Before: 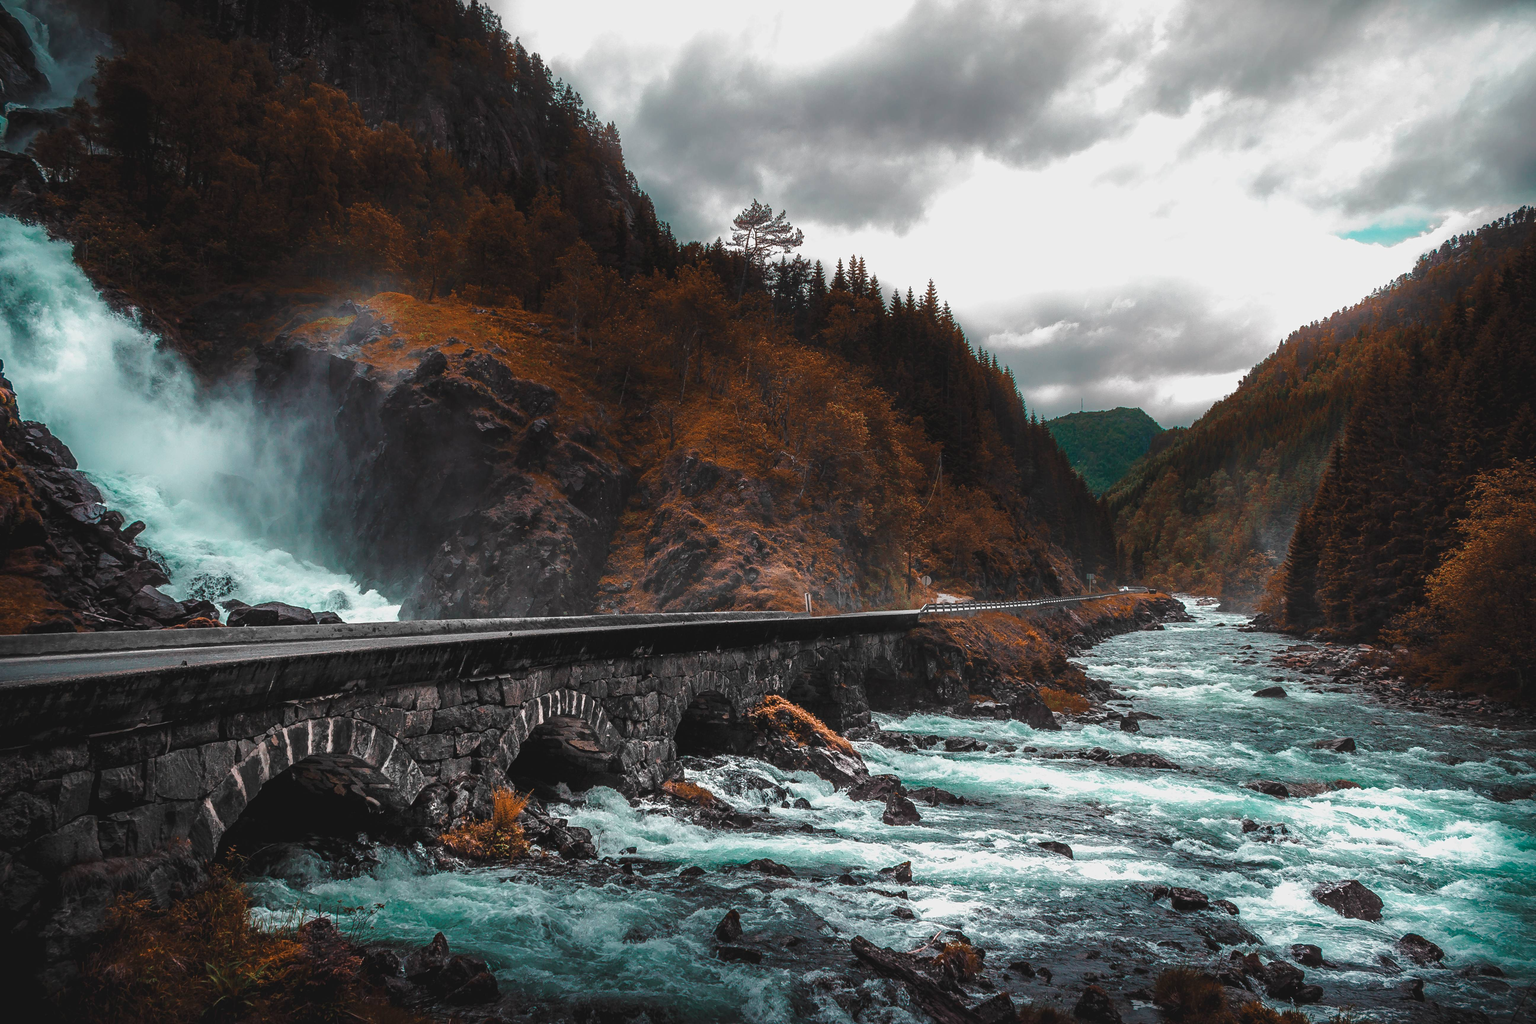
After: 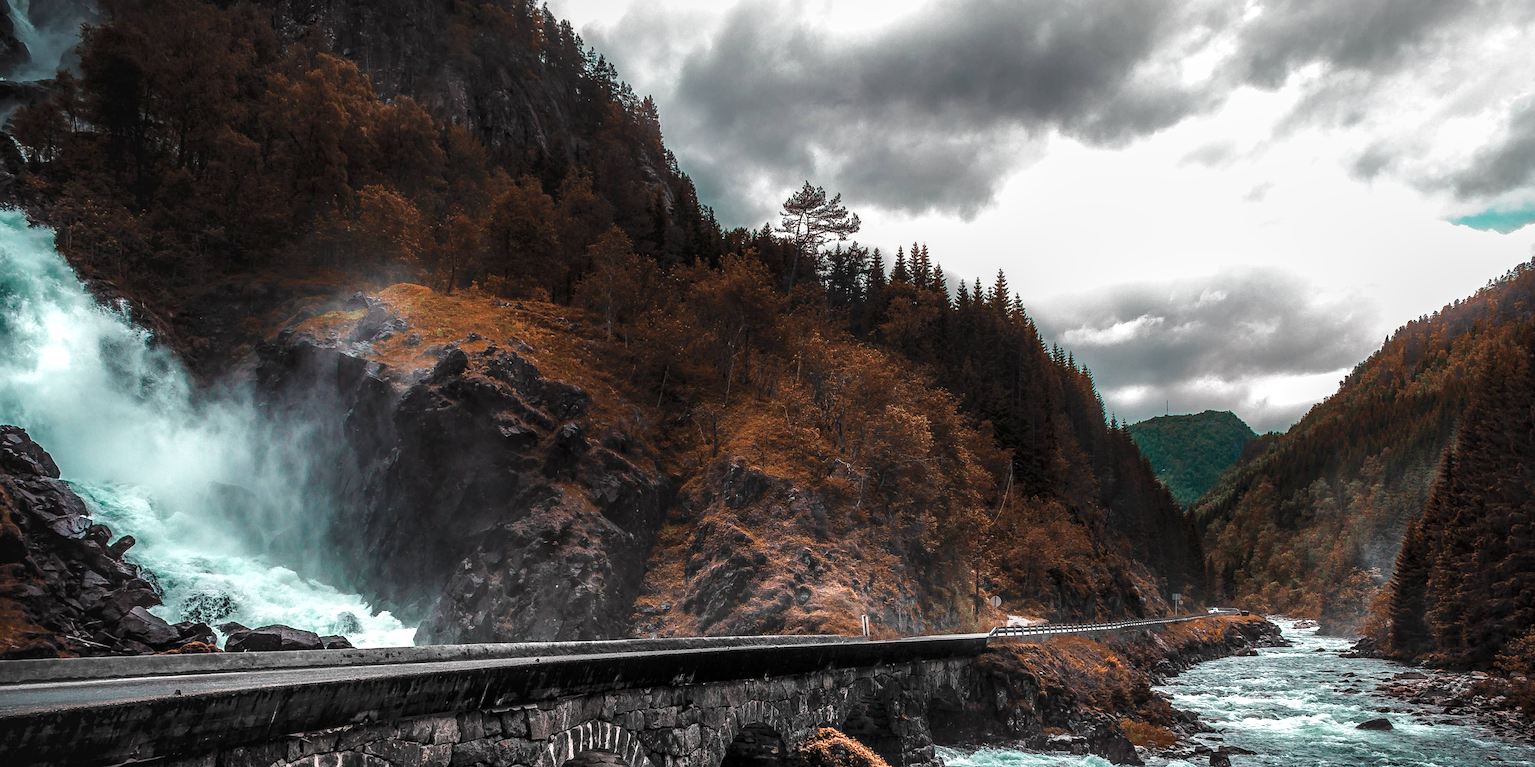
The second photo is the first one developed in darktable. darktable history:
crop: left 1.509%, top 3.452%, right 7.696%, bottom 28.452%
local contrast: highlights 60%, shadows 60%, detail 160%
